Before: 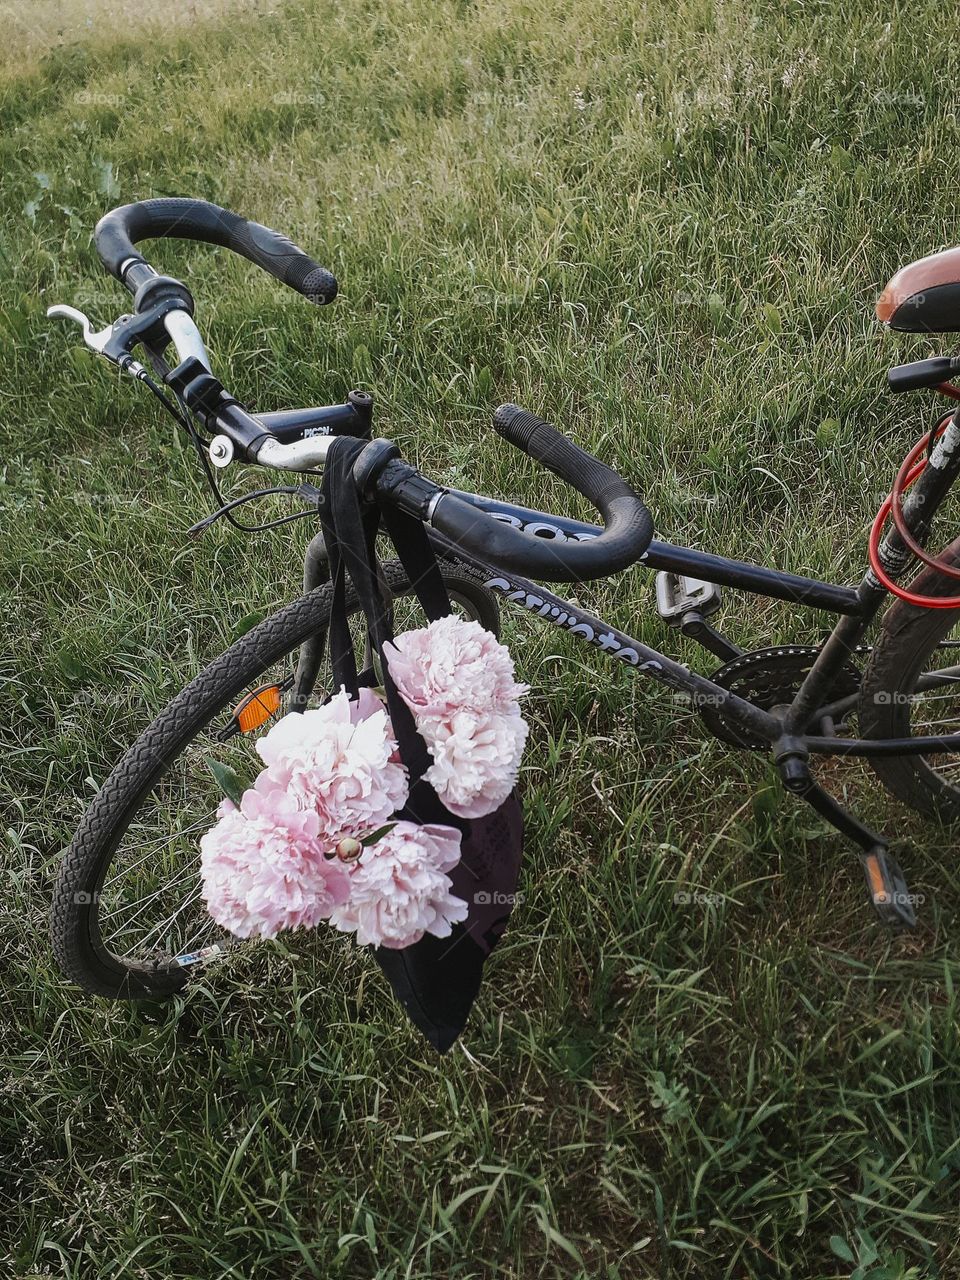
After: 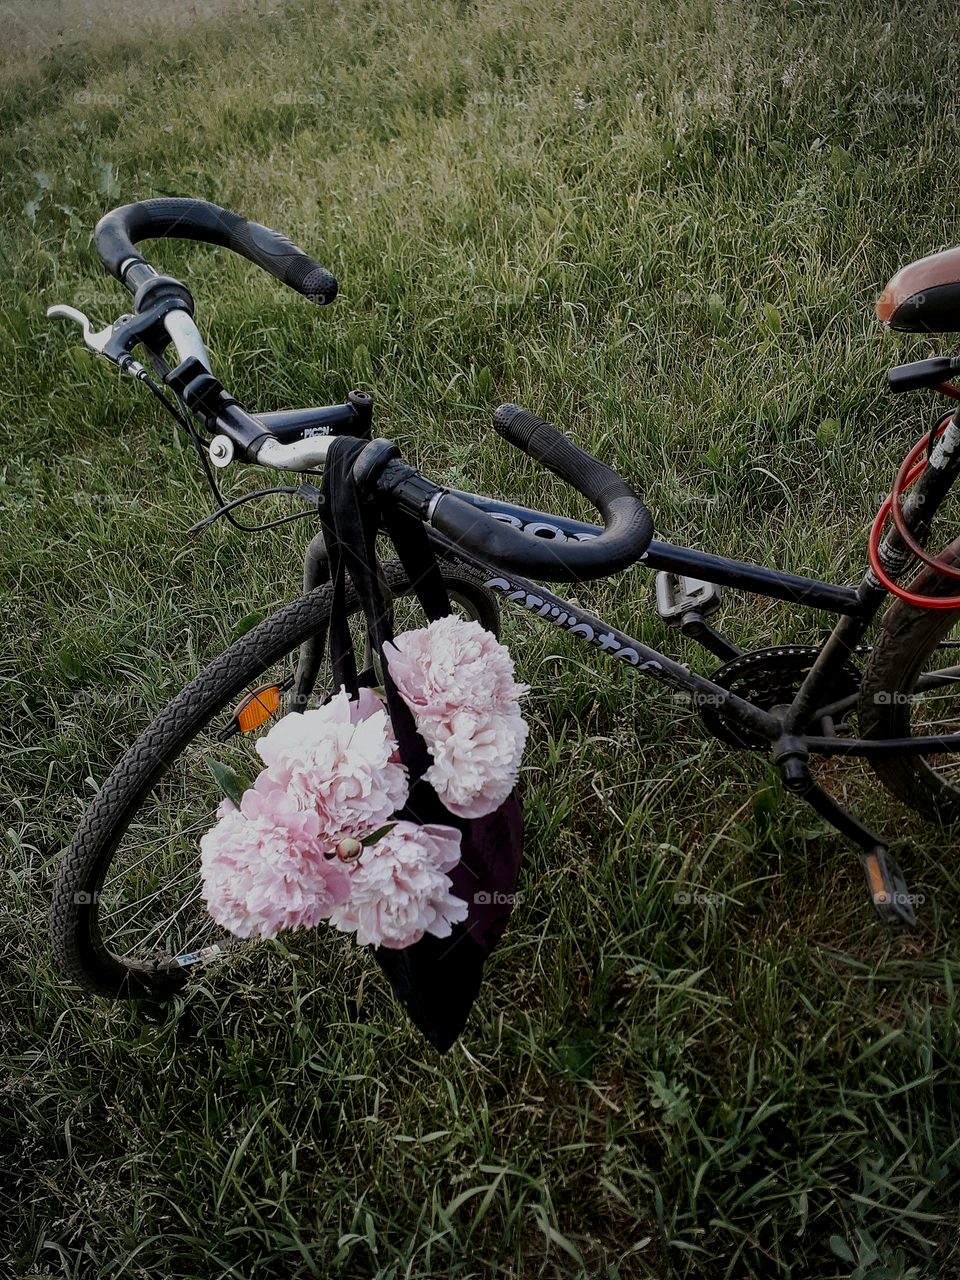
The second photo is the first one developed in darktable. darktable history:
exposure: black level correction 0.011, exposure -0.481 EV, compensate highlight preservation false
vignetting: fall-off start 79.89%
